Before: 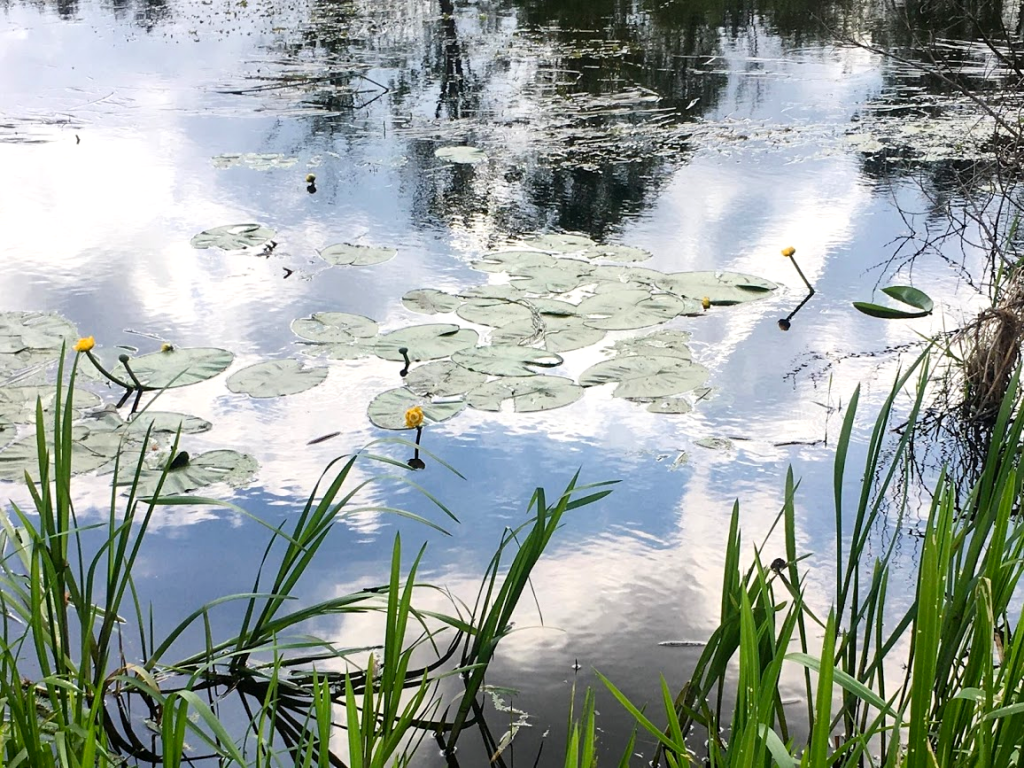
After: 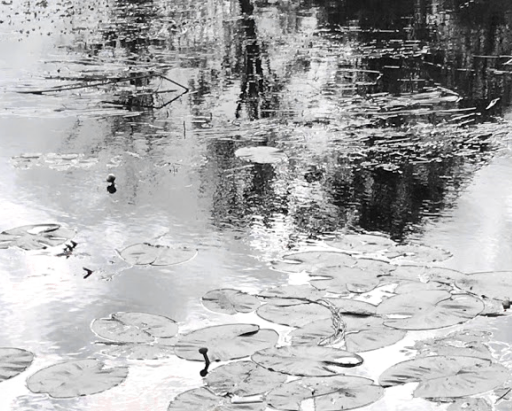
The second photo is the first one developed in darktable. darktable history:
color zones: curves: ch0 [(0, 0.278) (0.143, 0.5) (0.286, 0.5) (0.429, 0.5) (0.571, 0.5) (0.714, 0.5) (0.857, 0.5) (1, 0.5)]; ch1 [(0, 1) (0.143, 0.165) (0.286, 0) (0.429, 0) (0.571, 0) (0.714, 0) (0.857, 0.5) (1, 0.5)]; ch2 [(0, 0.508) (0.143, 0.5) (0.286, 0.5) (0.429, 0.5) (0.571, 0.5) (0.714, 0.5) (0.857, 0.5) (1, 0.5)]
crop: left 19.556%, right 30.401%, bottom 46.458%
